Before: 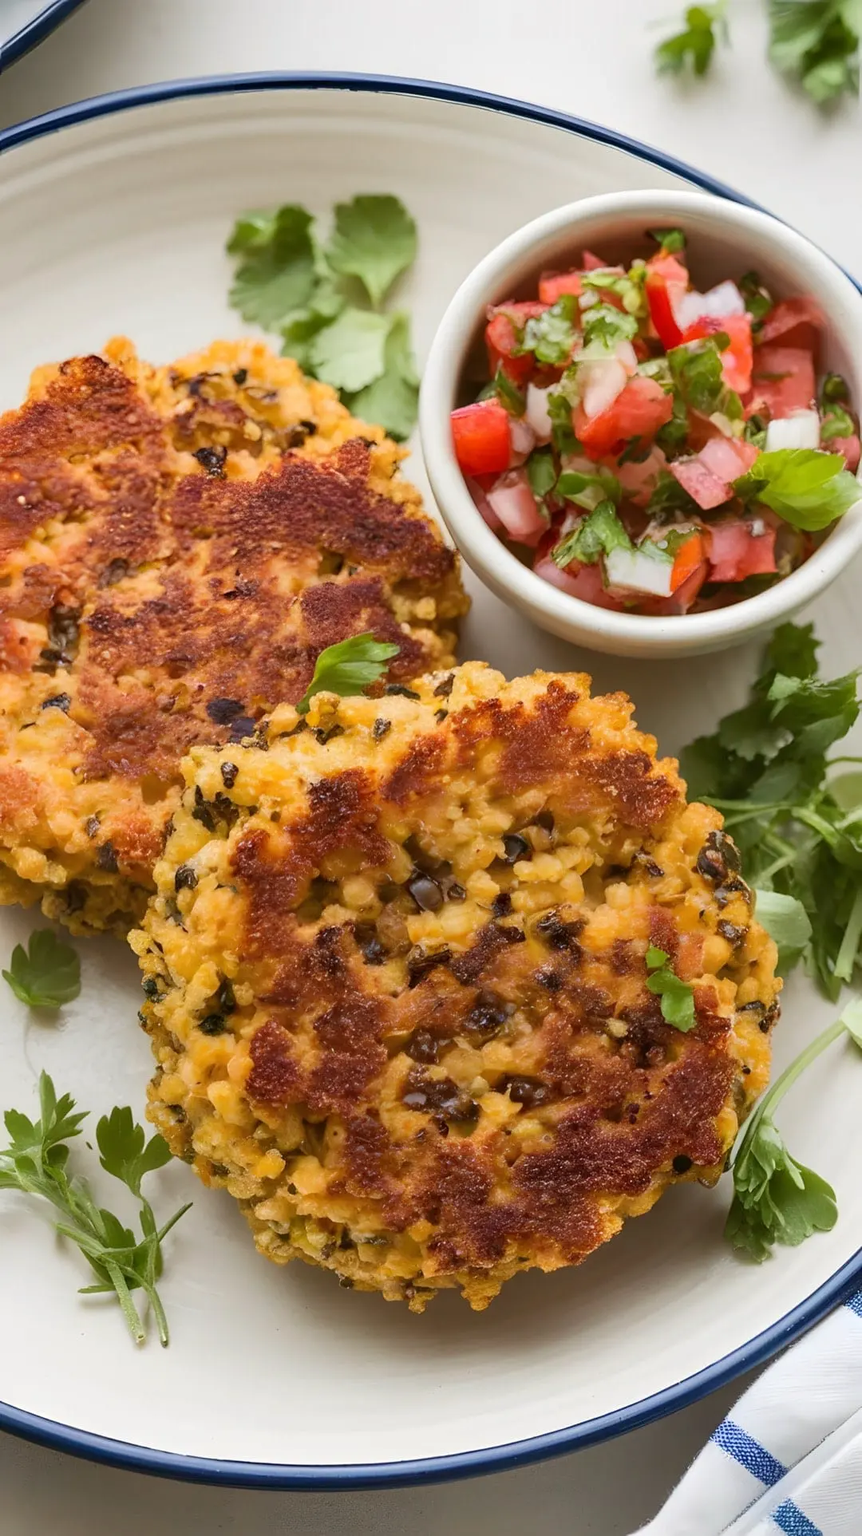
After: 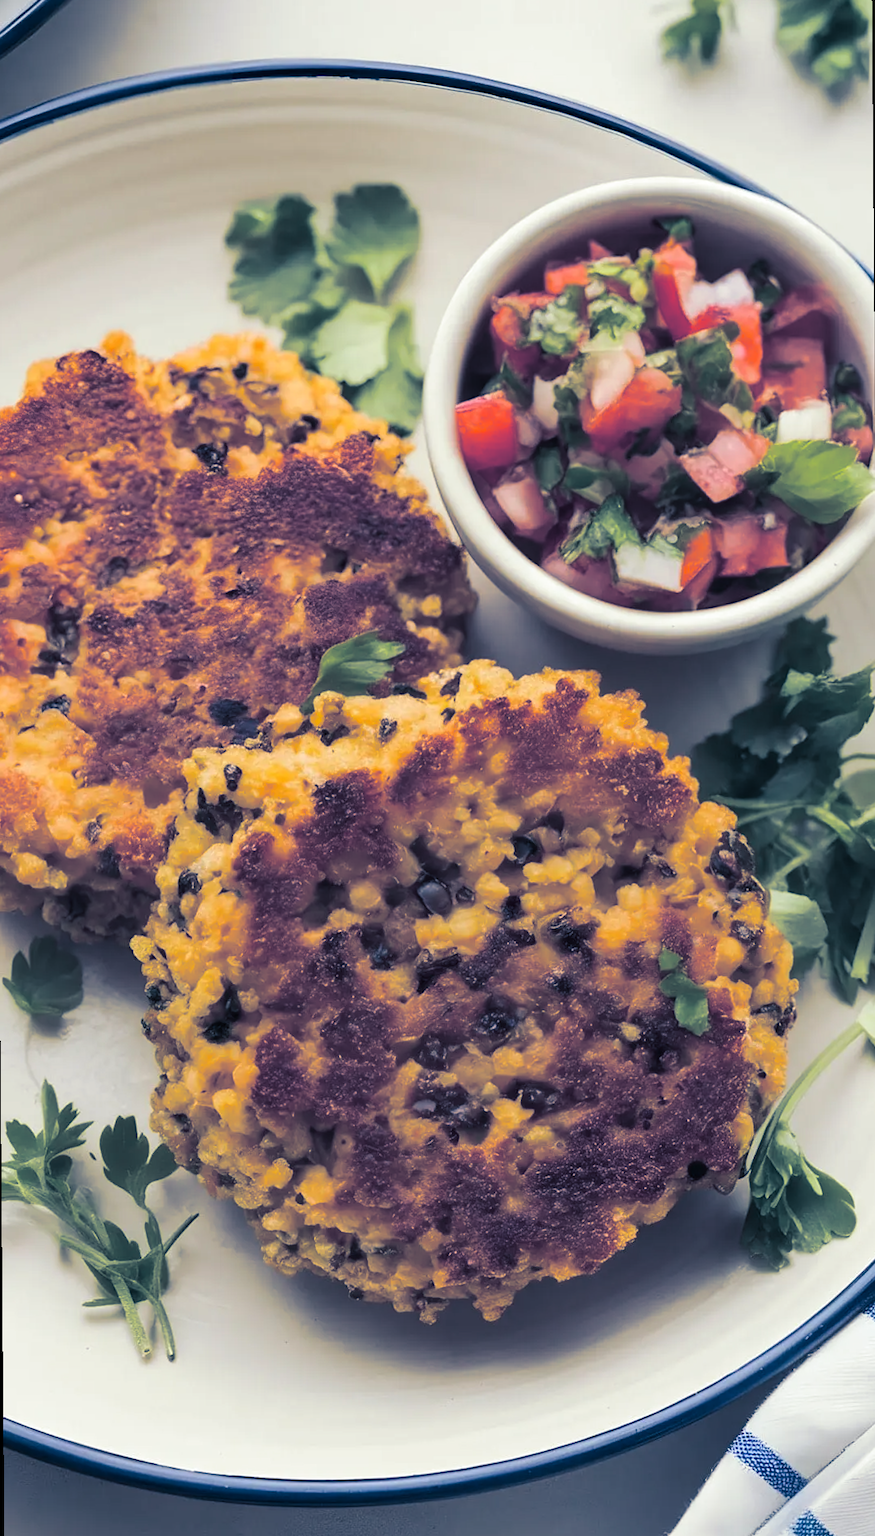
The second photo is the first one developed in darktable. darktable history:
tone equalizer: on, module defaults
rotate and perspective: rotation -0.45°, automatic cropping original format, crop left 0.008, crop right 0.992, crop top 0.012, crop bottom 0.988
split-toning: shadows › hue 226.8°, shadows › saturation 0.84
